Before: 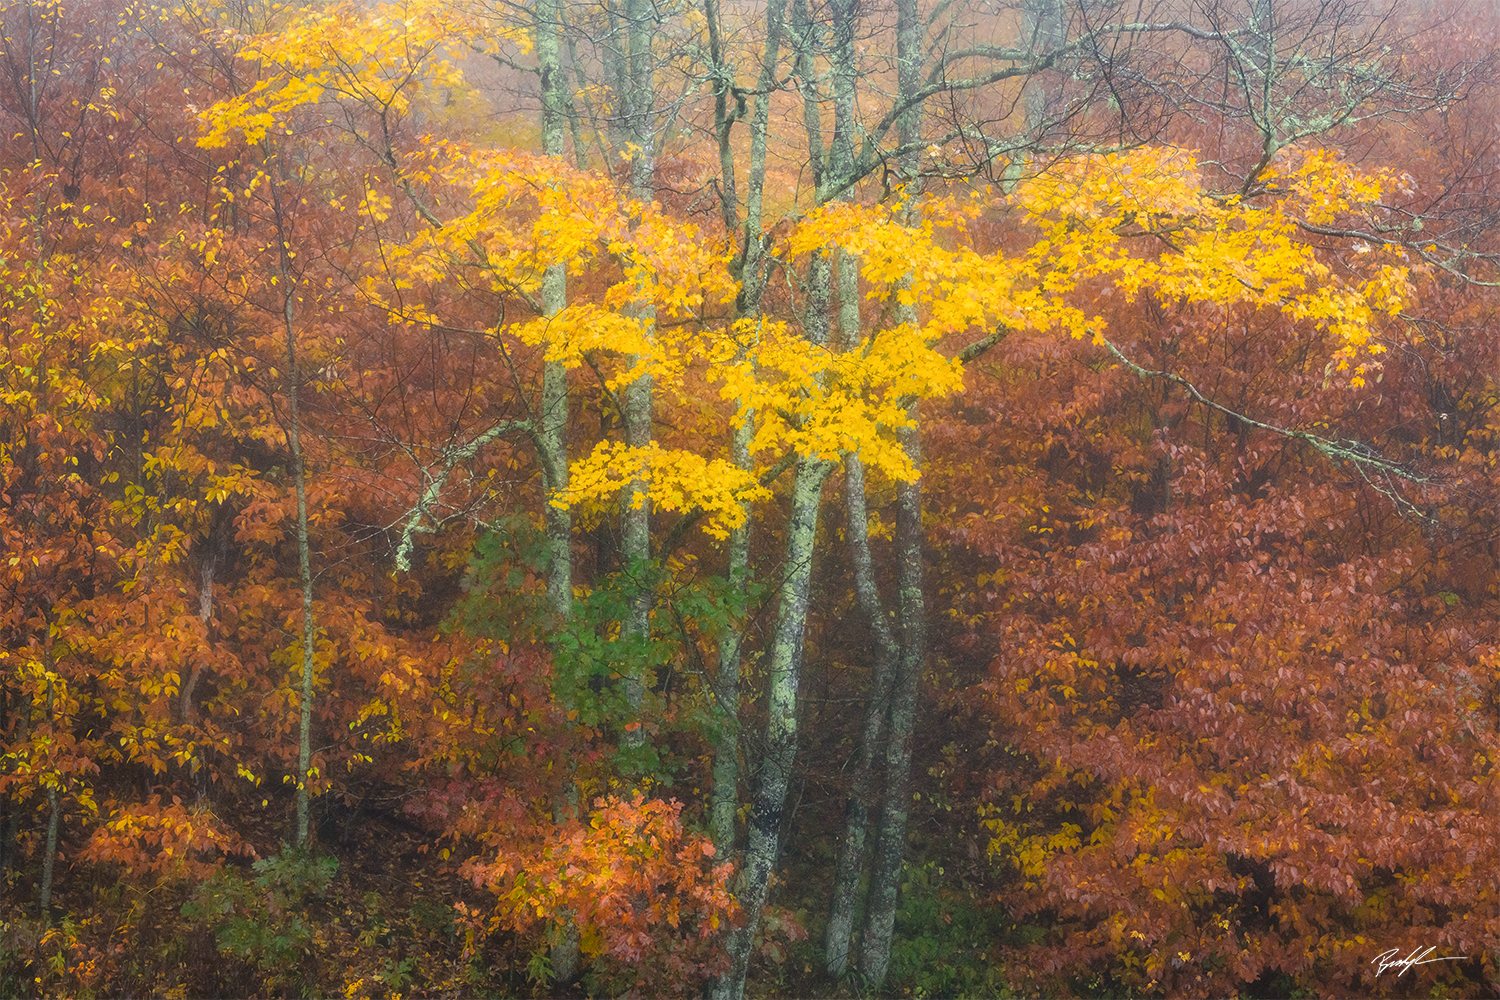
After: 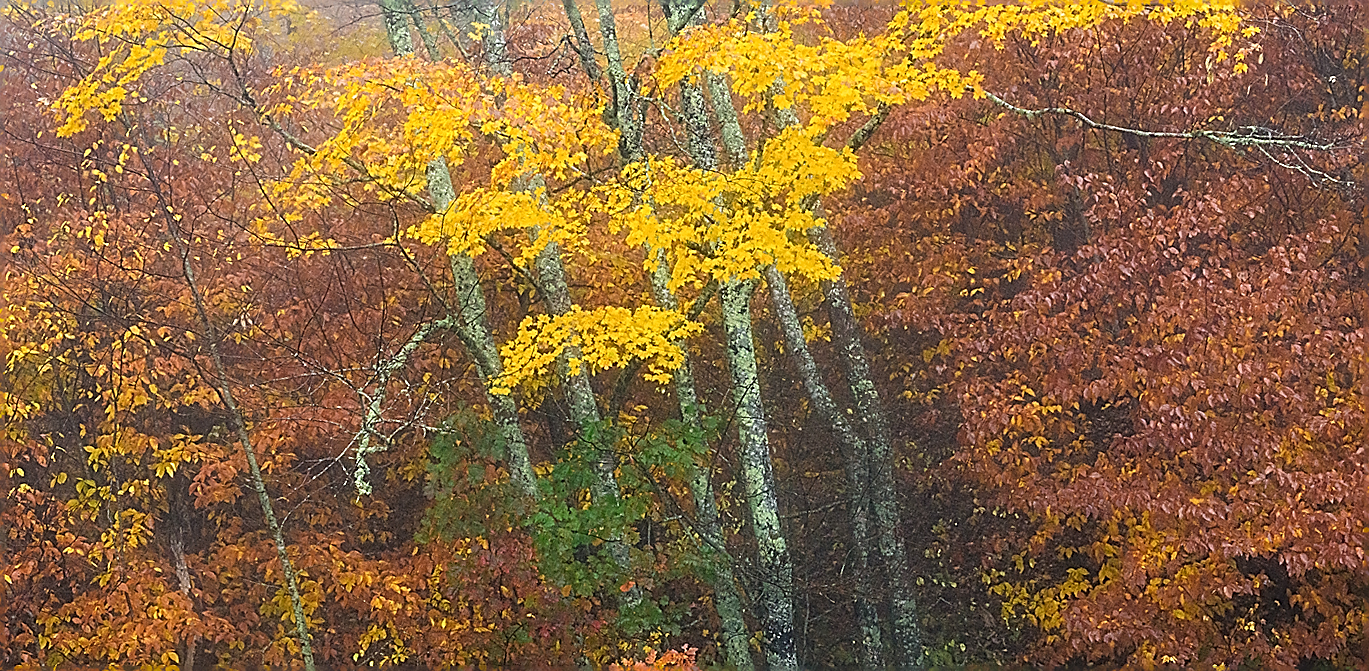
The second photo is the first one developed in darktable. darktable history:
sharpen: amount 2
rotate and perspective: rotation -14.8°, crop left 0.1, crop right 0.903, crop top 0.25, crop bottom 0.748
